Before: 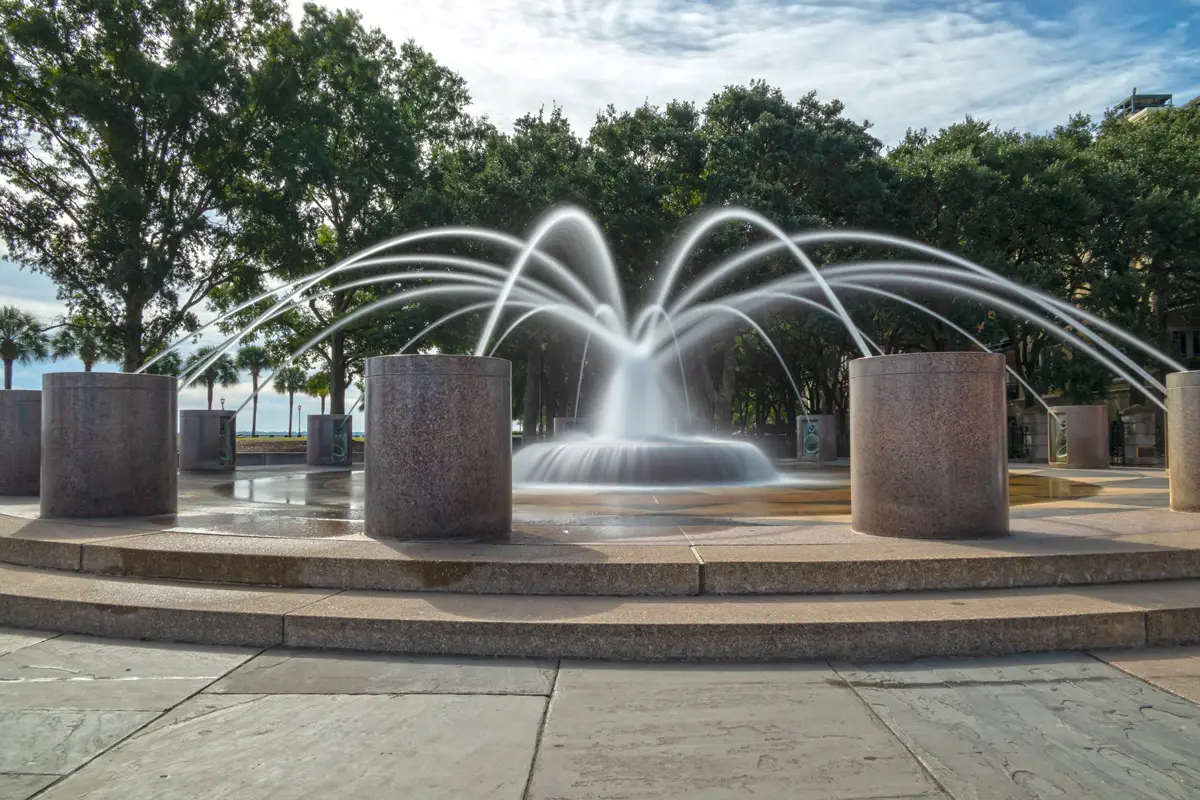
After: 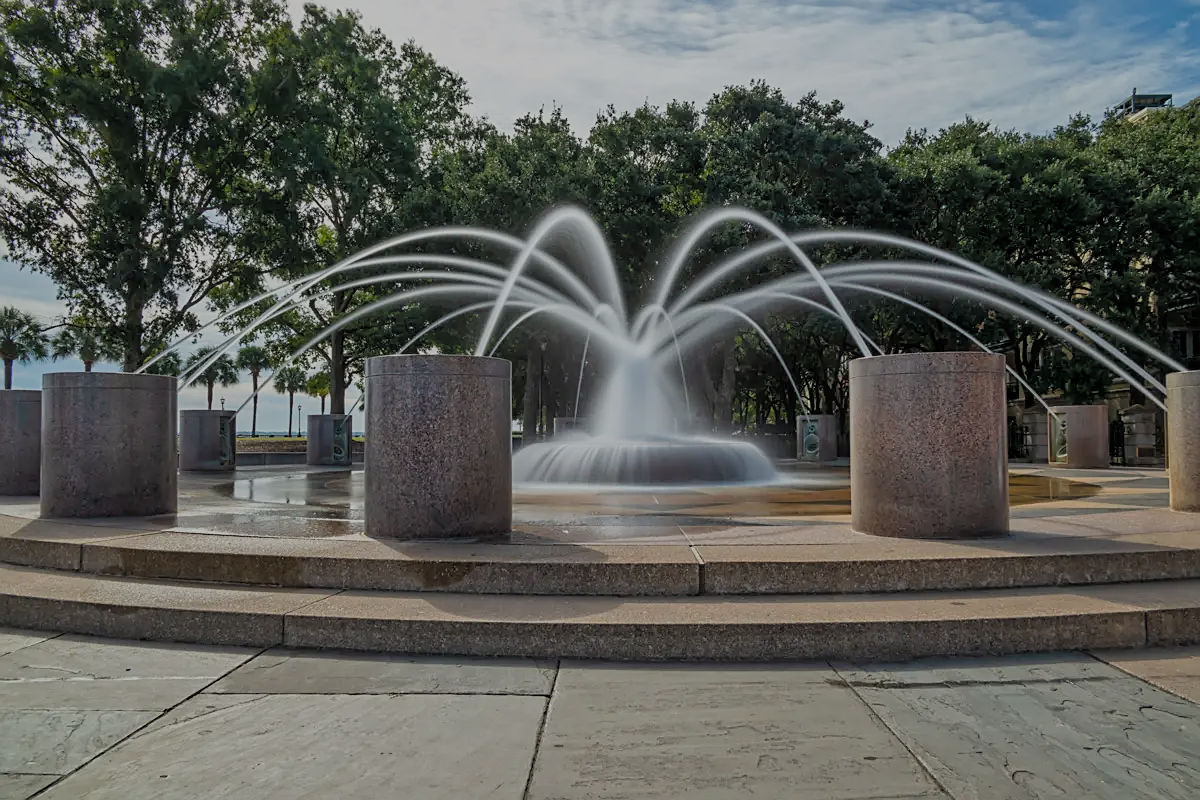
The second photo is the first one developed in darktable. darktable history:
sharpen: on, module defaults
filmic rgb: black relative exposure -6.11 EV, white relative exposure 6.94 EV, threshold 2.98 EV, hardness 2.25, enable highlight reconstruction true
exposure: black level correction 0, exposure 0.498 EV, compensate exposure bias true, compensate highlight preservation false
tone equalizer: -8 EV -0.016 EV, -7 EV 0.027 EV, -6 EV -0.007 EV, -5 EV 0.009 EV, -4 EV -0.039 EV, -3 EV -0.231 EV, -2 EV -0.683 EV, -1 EV -0.968 EV, +0 EV -0.993 EV
